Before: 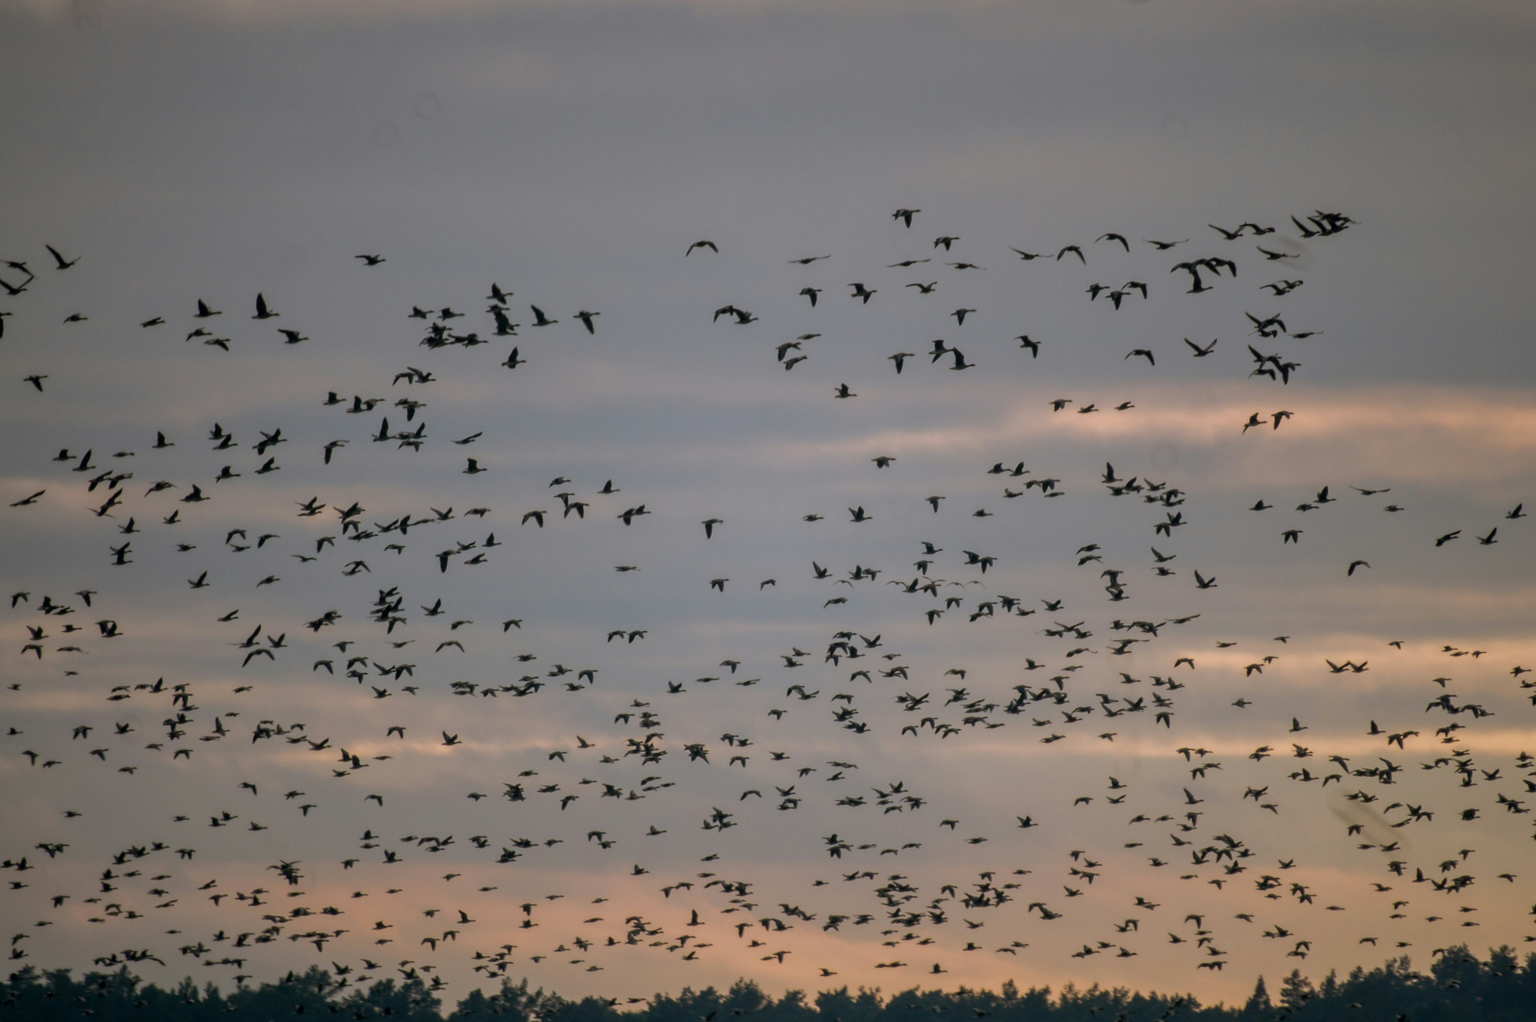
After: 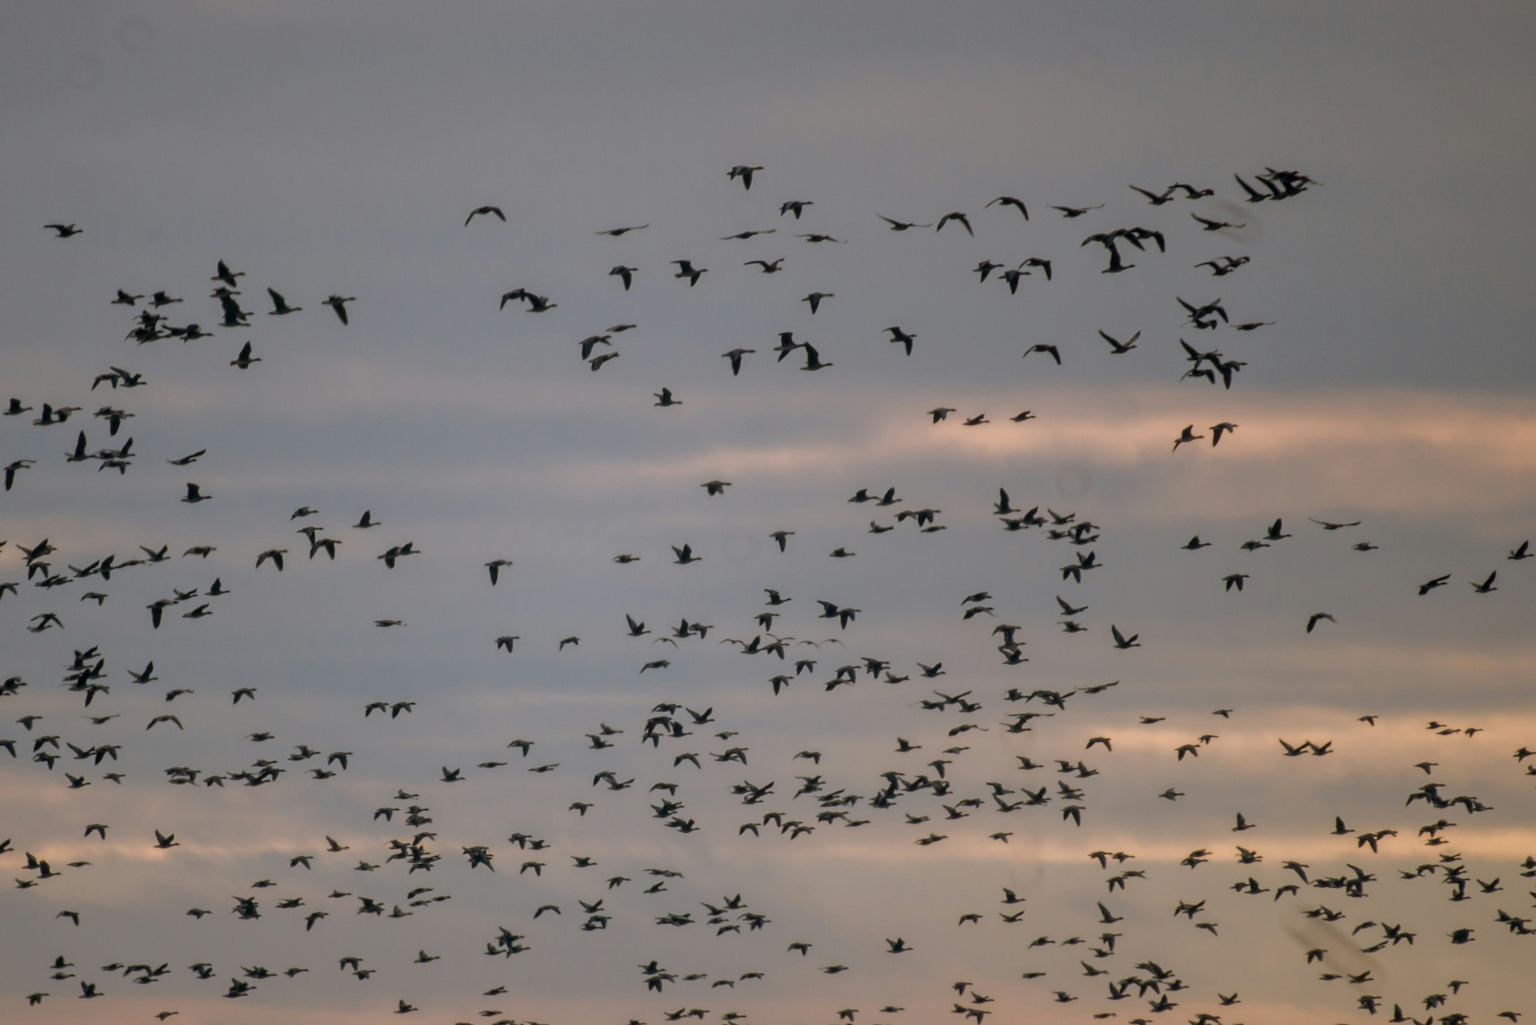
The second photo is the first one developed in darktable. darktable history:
crop and rotate: left 20.894%, top 7.733%, right 0.478%, bottom 13.402%
